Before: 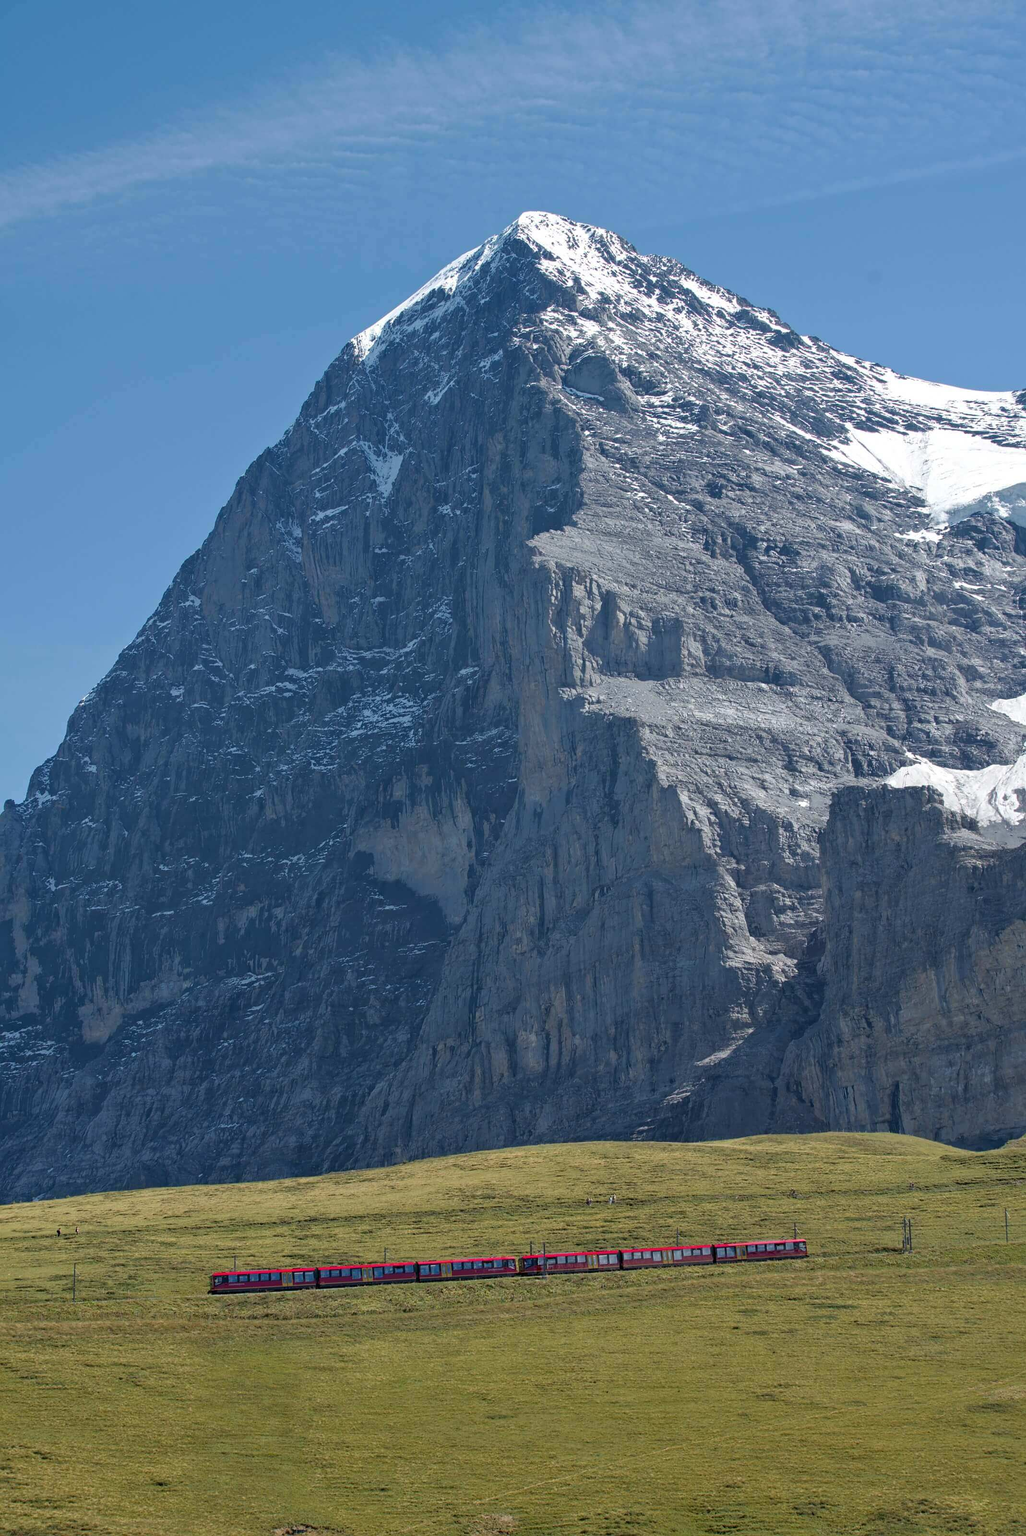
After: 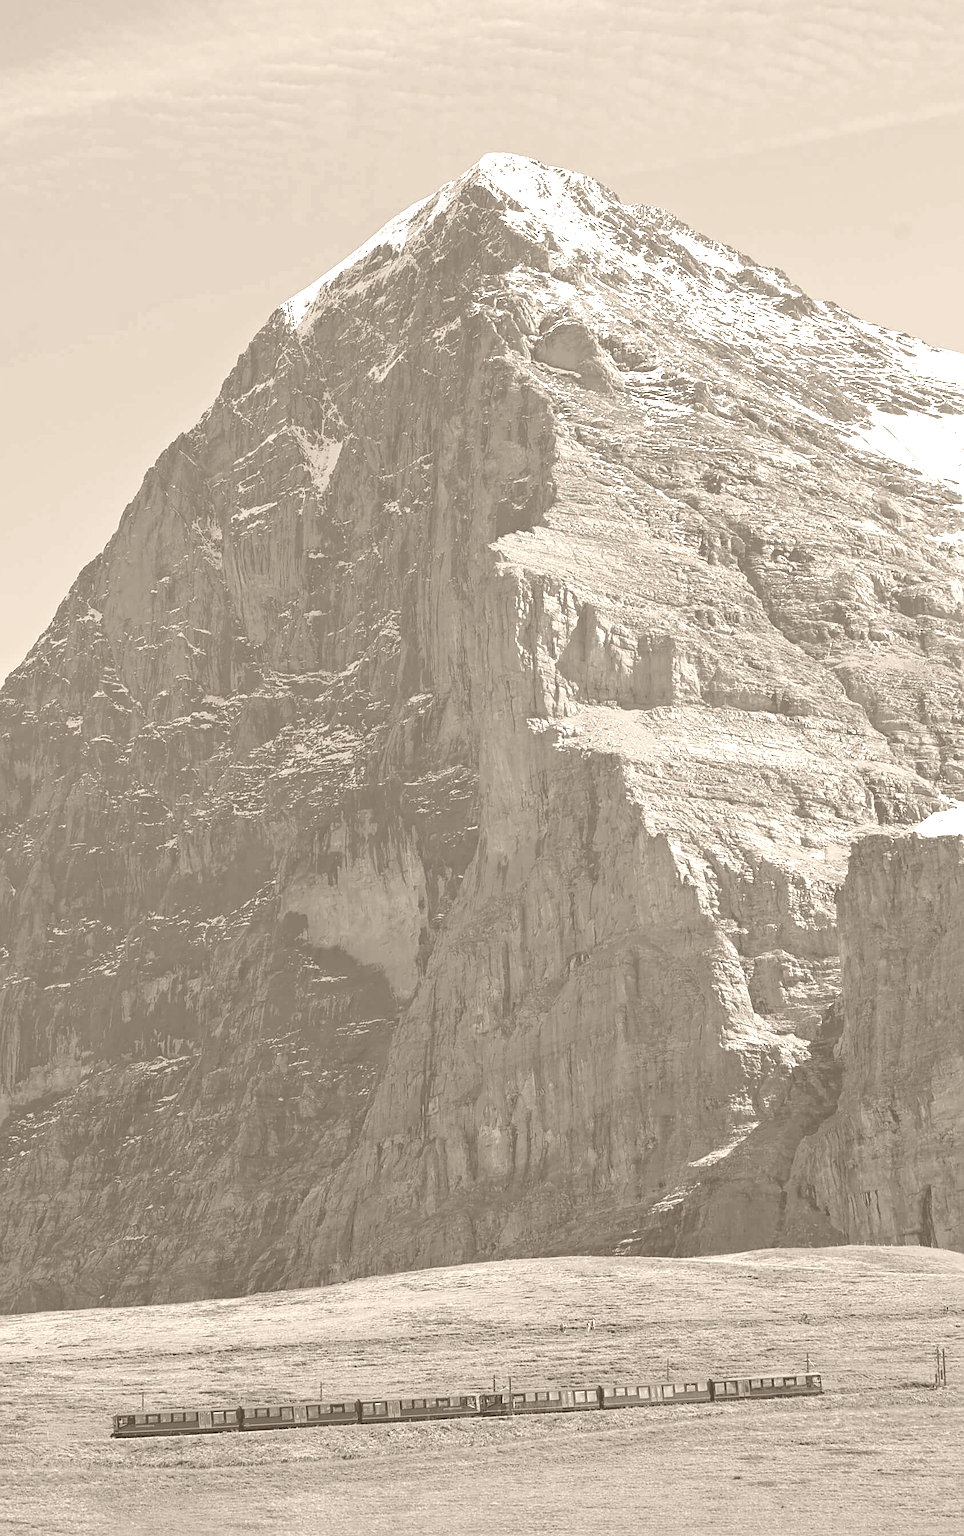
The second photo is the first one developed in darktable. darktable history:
crop: left 11.225%, top 5.381%, right 9.565%, bottom 10.314%
colorize: hue 34.49°, saturation 35.33%, source mix 100%, version 1
sharpen: radius 1.864, amount 0.398, threshold 1.271
